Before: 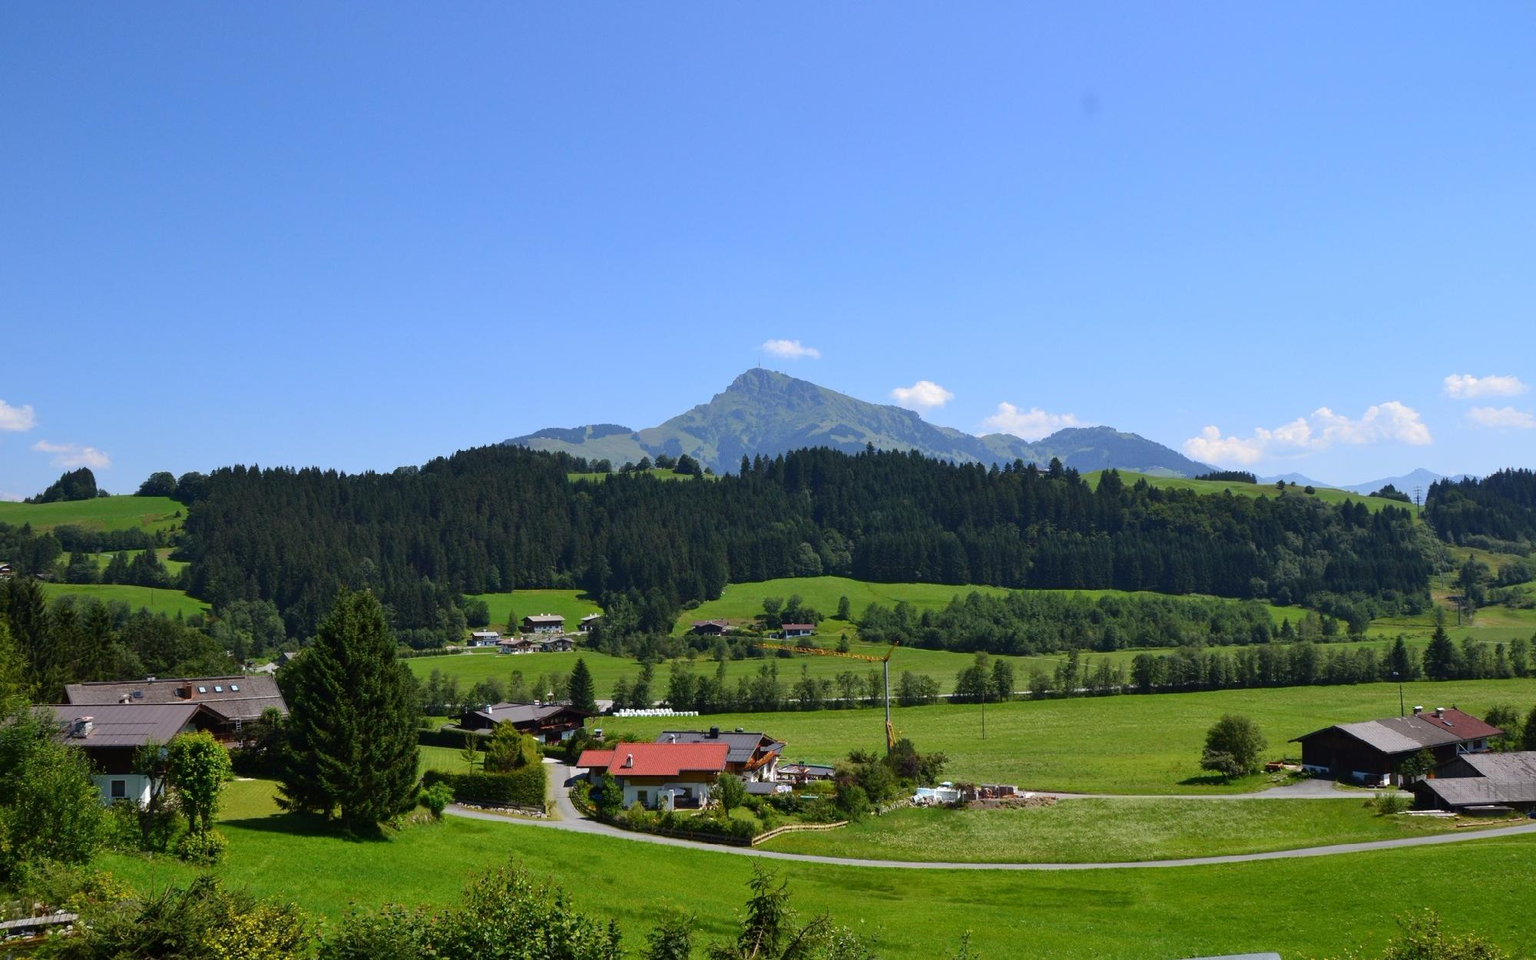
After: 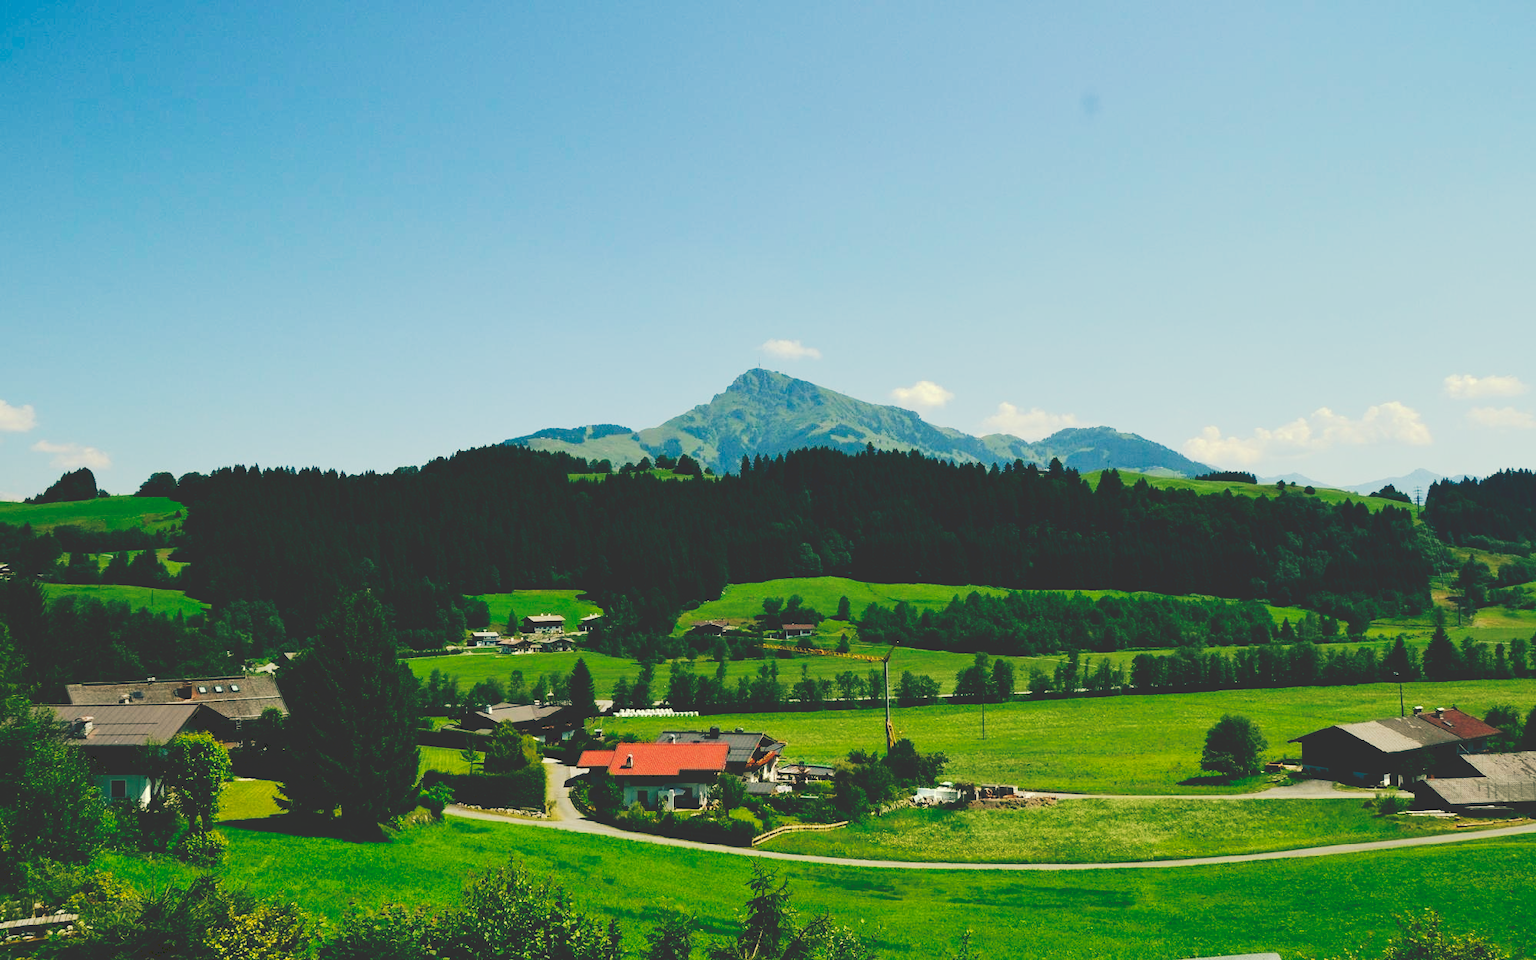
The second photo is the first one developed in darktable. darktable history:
tone curve: curves: ch0 [(0, 0) (0.003, 0.19) (0.011, 0.192) (0.025, 0.192) (0.044, 0.194) (0.069, 0.196) (0.1, 0.197) (0.136, 0.198) (0.177, 0.216) (0.224, 0.236) (0.277, 0.269) (0.335, 0.331) (0.399, 0.418) (0.468, 0.515) (0.543, 0.621) (0.623, 0.725) (0.709, 0.804) (0.801, 0.859) (0.898, 0.913) (1, 1)], preserve colors none
color balance: mode lift, gamma, gain (sRGB), lift [1, 0.69, 1, 1], gamma [1, 1.482, 1, 1], gain [1, 1, 1, 0.802]
